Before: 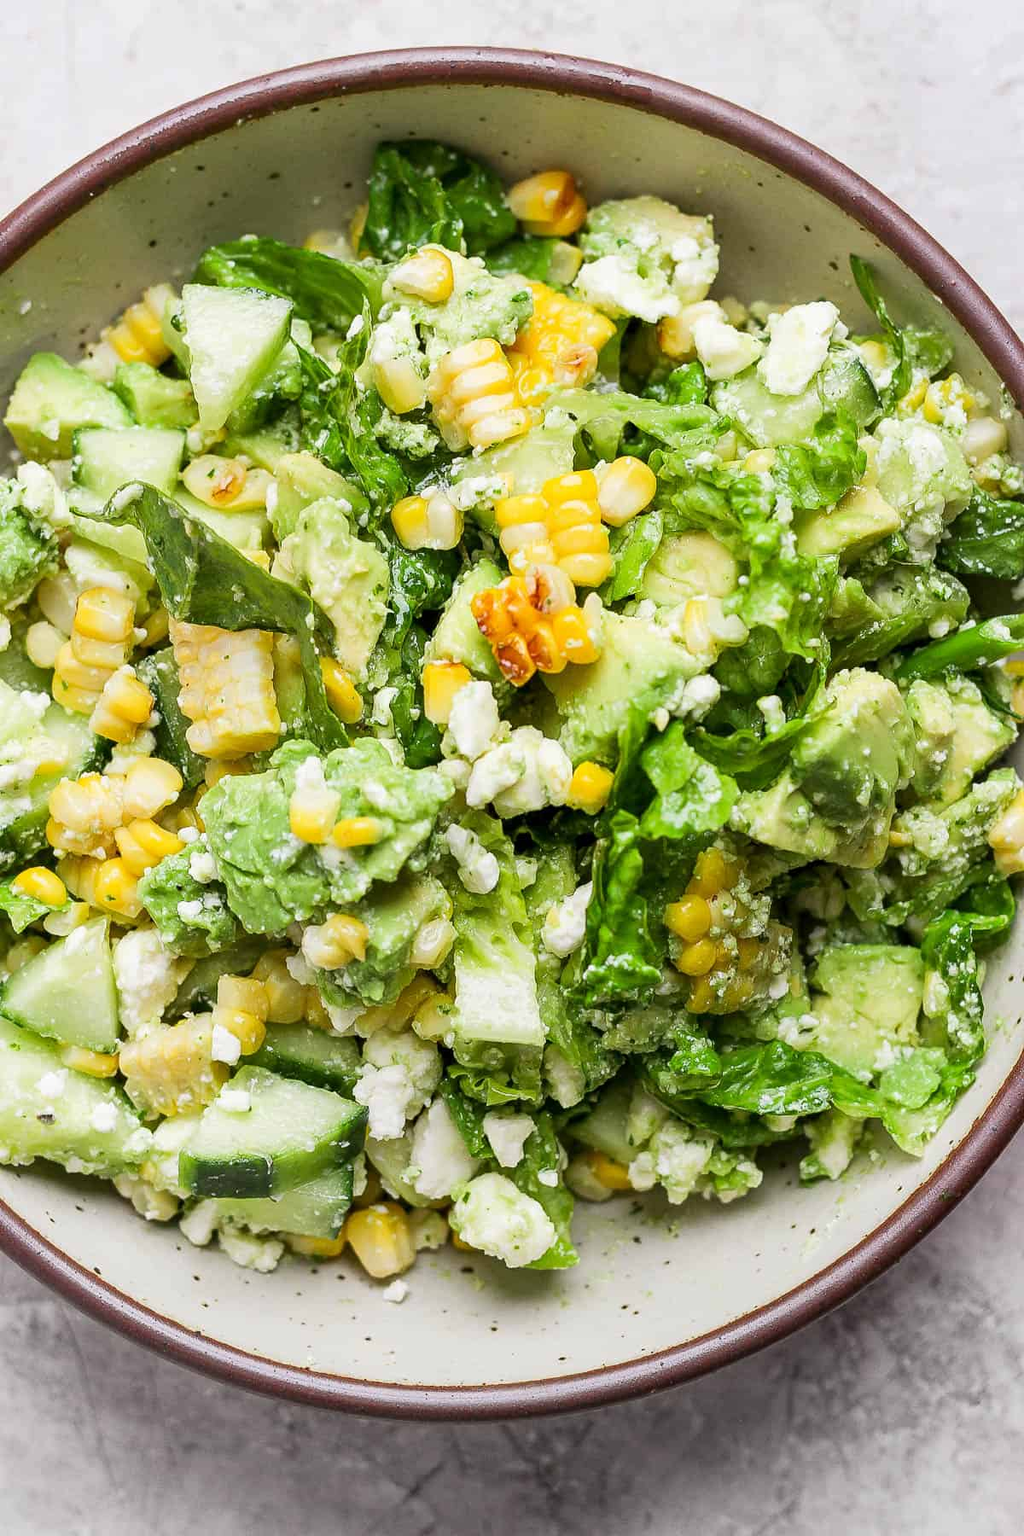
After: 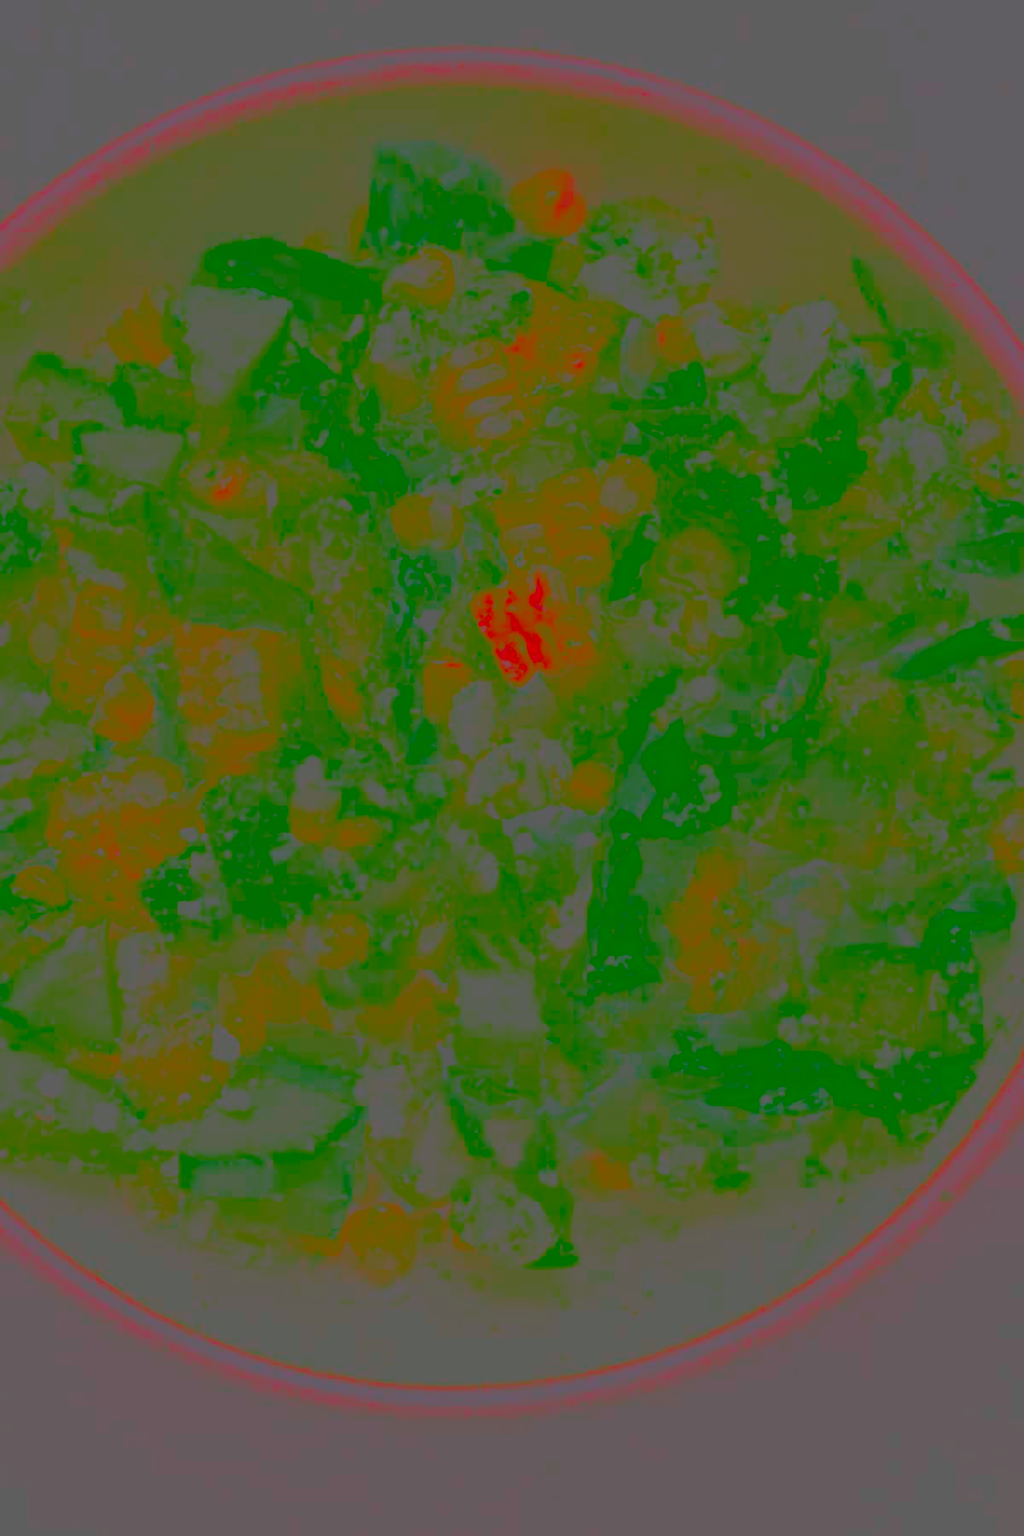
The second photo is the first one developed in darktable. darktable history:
contrast brightness saturation: contrast -0.99, brightness -0.17, saturation 0.75
color balance rgb: global vibrance -1%, saturation formula JzAzBz (2021)
color contrast: blue-yellow contrast 0.62
